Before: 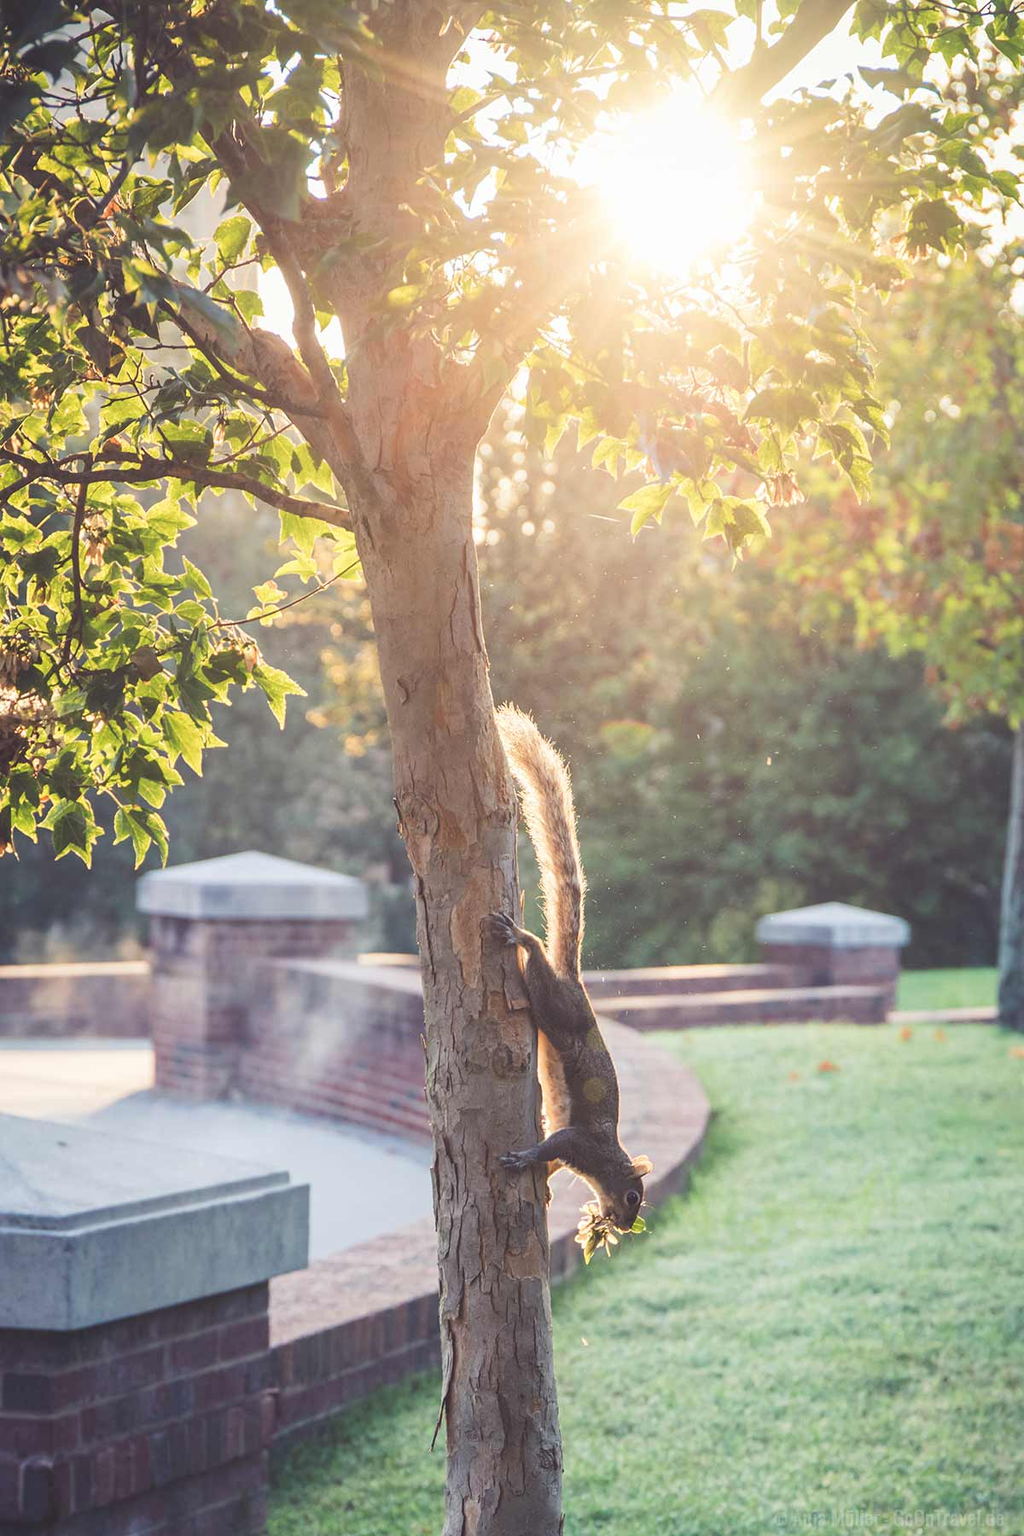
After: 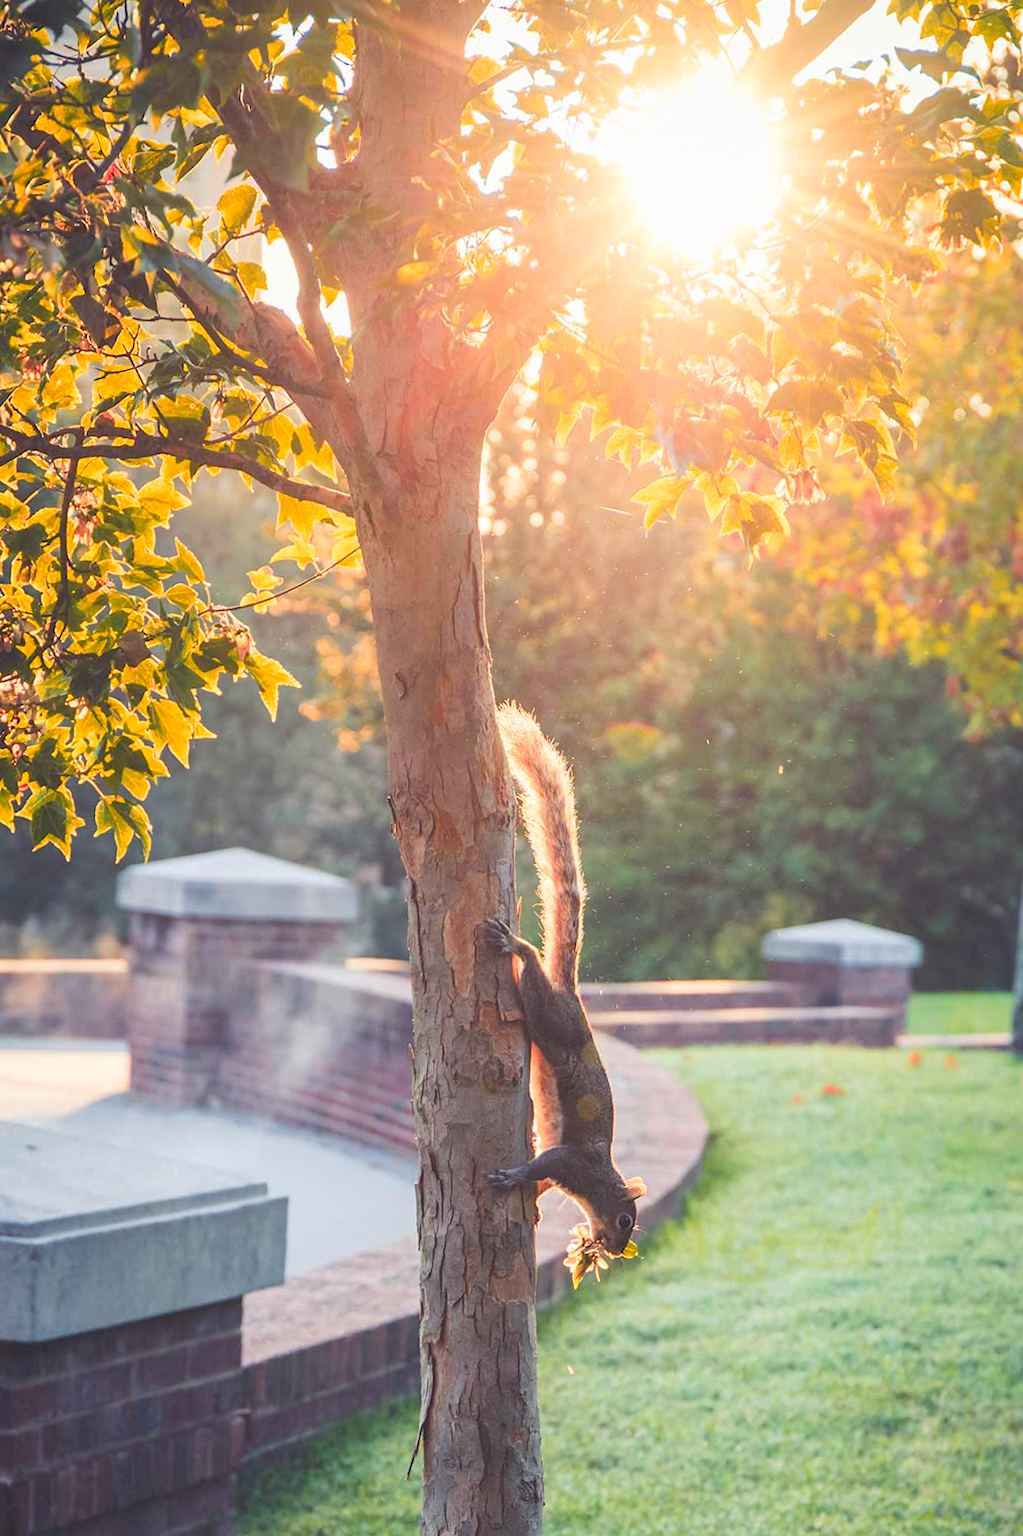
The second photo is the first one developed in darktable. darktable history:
color zones: curves: ch1 [(0.24, 0.629) (0.75, 0.5)]; ch2 [(0.255, 0.454) (0.745, 0.491)], mix 102.12%
crop and rotate: angle -1.69°
